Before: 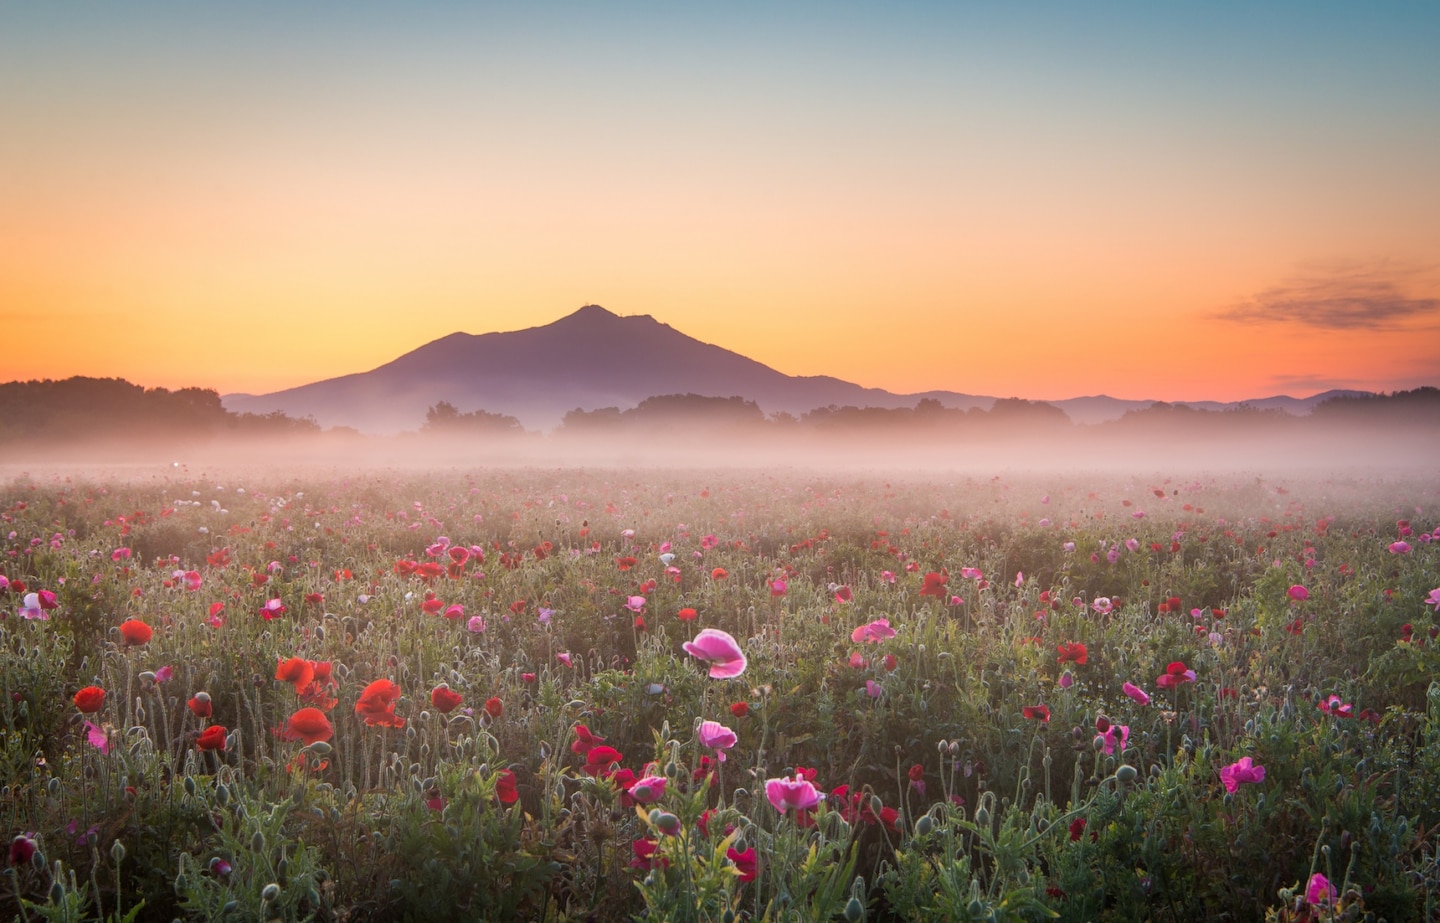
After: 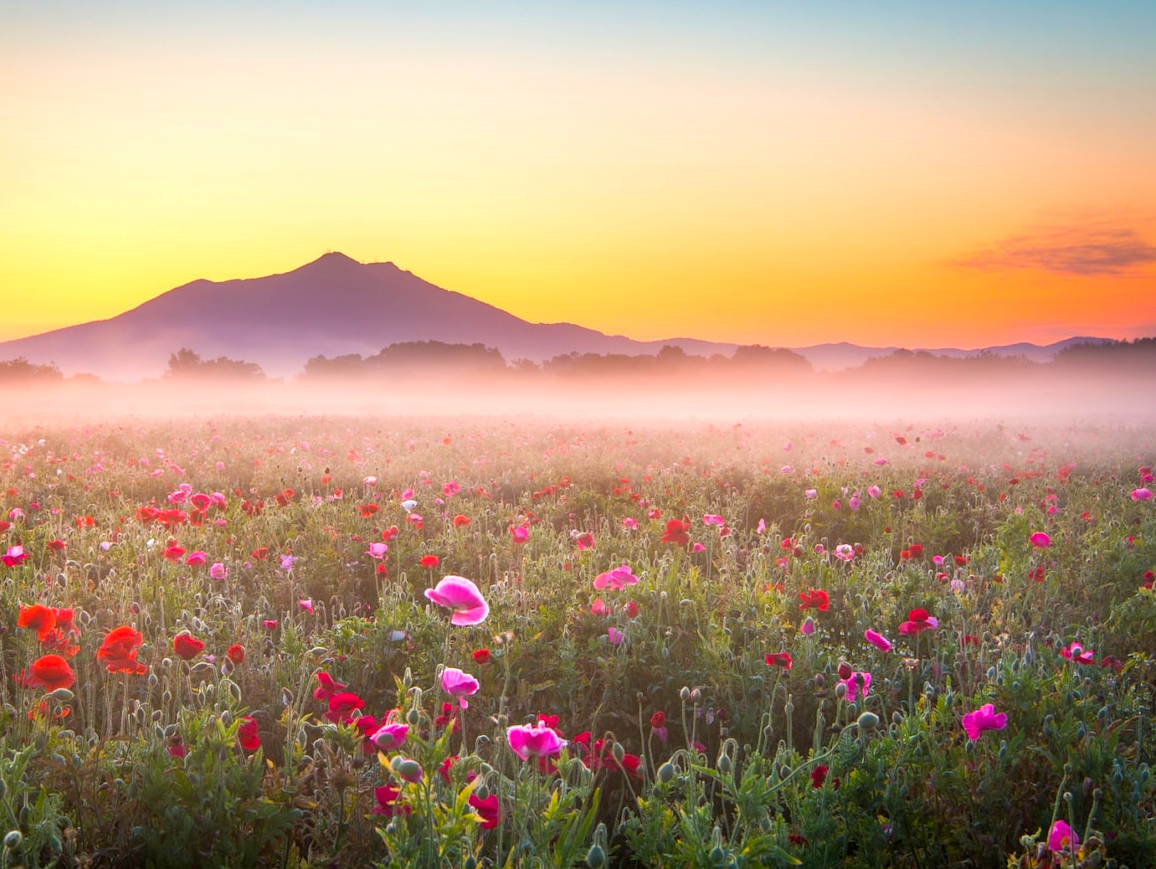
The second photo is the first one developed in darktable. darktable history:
color balance rgb: perceptual saturation grading › global saturation 25%, global vibrance 20%
crop and rotate: left 17.959%, top 5.771%, right 1.742%
exposure: black level correction 0.001, exposure 0.5 EV, compensate exposure bias true, compensate highlight preservation false
